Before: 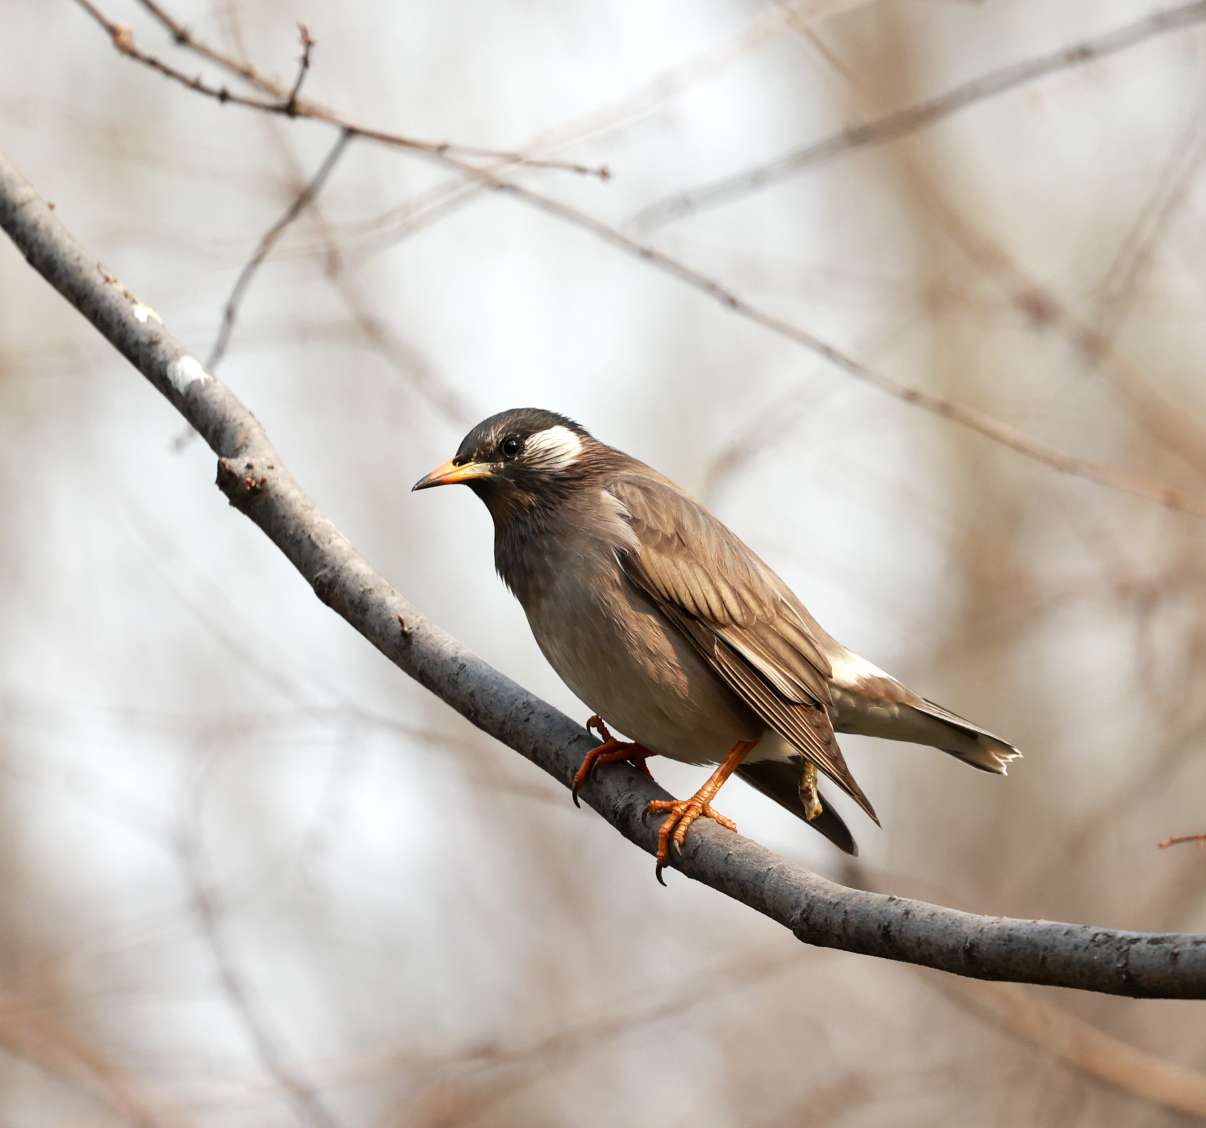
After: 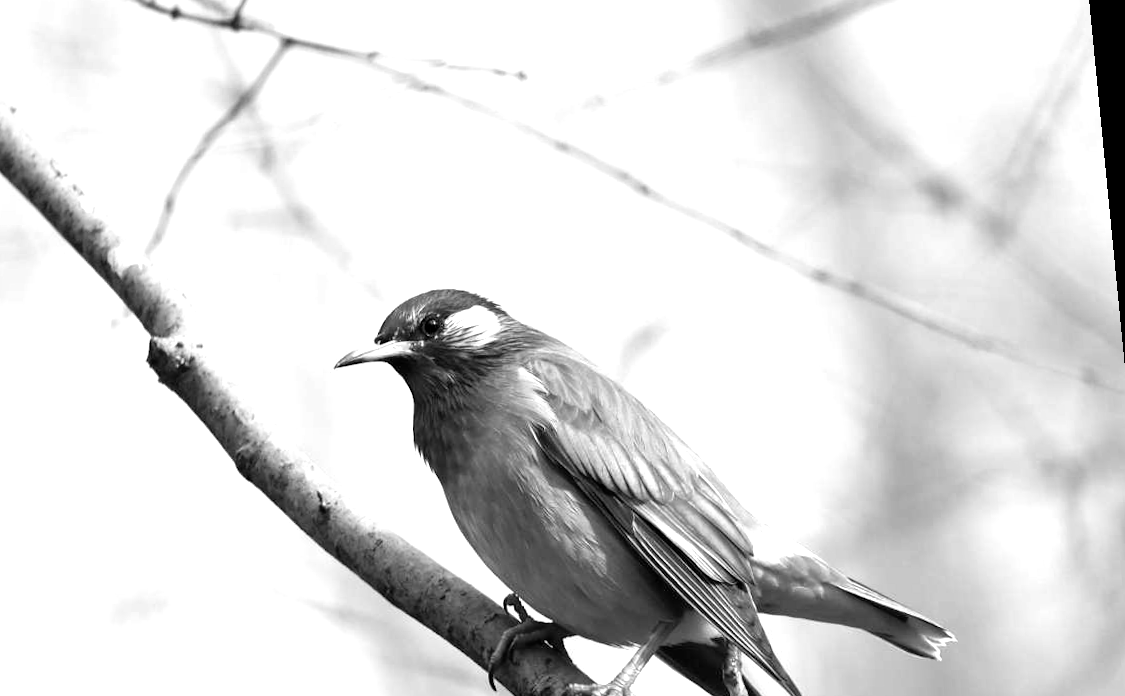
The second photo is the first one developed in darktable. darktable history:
exposure: exposure 0.766 EV, compensate highlight preservation false
crop and rotate: left 9.345%, top 7.22%, right 4.982%, bottom 32.331%
rotate and perspective: rotation 0.128°, lens shift (vertical) -0.181, lens shift (horizontal) -0.044, shear 0.001, automatic cropping off
monochrome: a 32, b 64, size 2.3
white balance: red 0.976, blue 1.04
